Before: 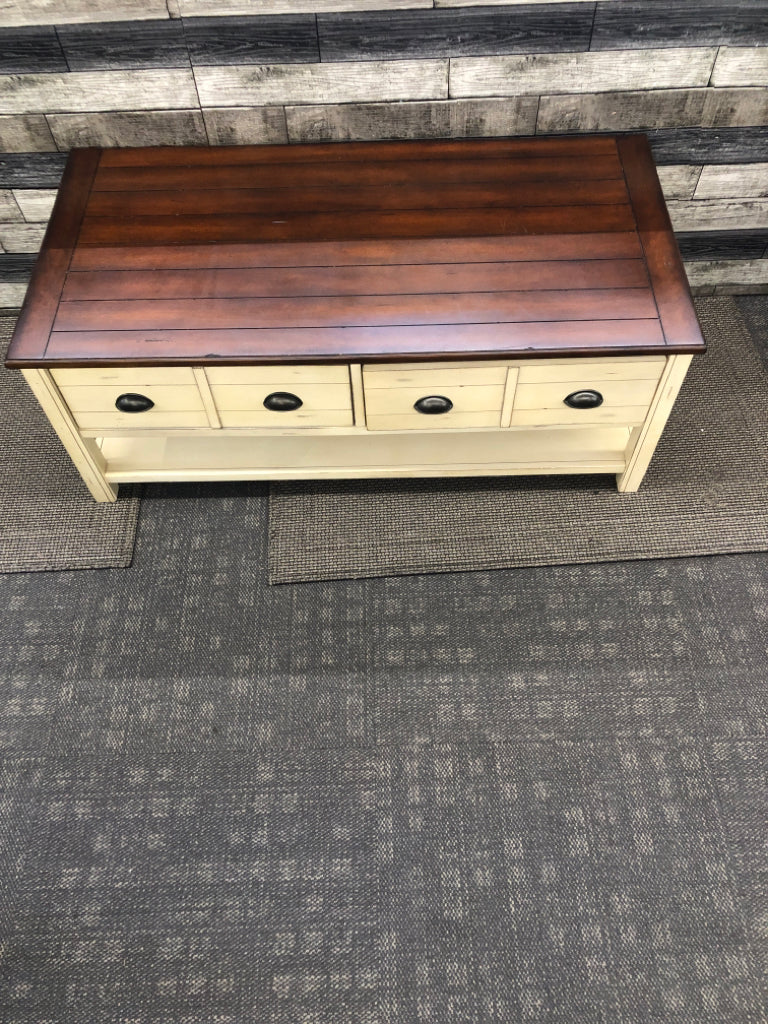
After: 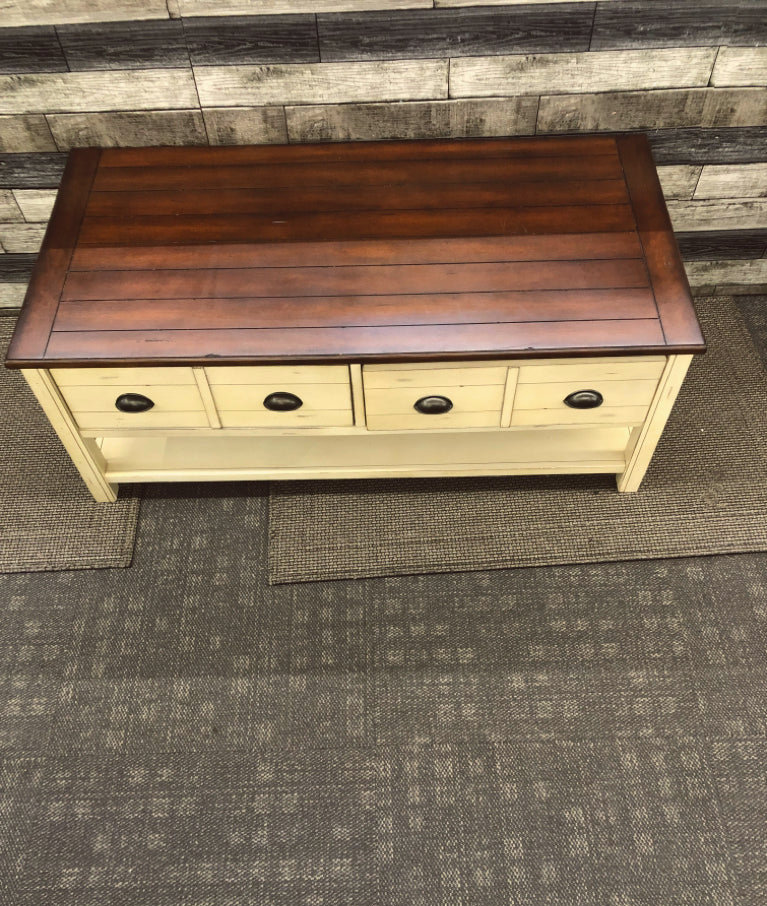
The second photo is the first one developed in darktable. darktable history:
crop and rotate: top 0%, bottom 11.49%
color balance: lift [1.005, 1.002, 0.998, 0.998], gamma [1, 1.021, 1.02, 0.979], gain [0.923, 1.066, 1.056, 0.934]
